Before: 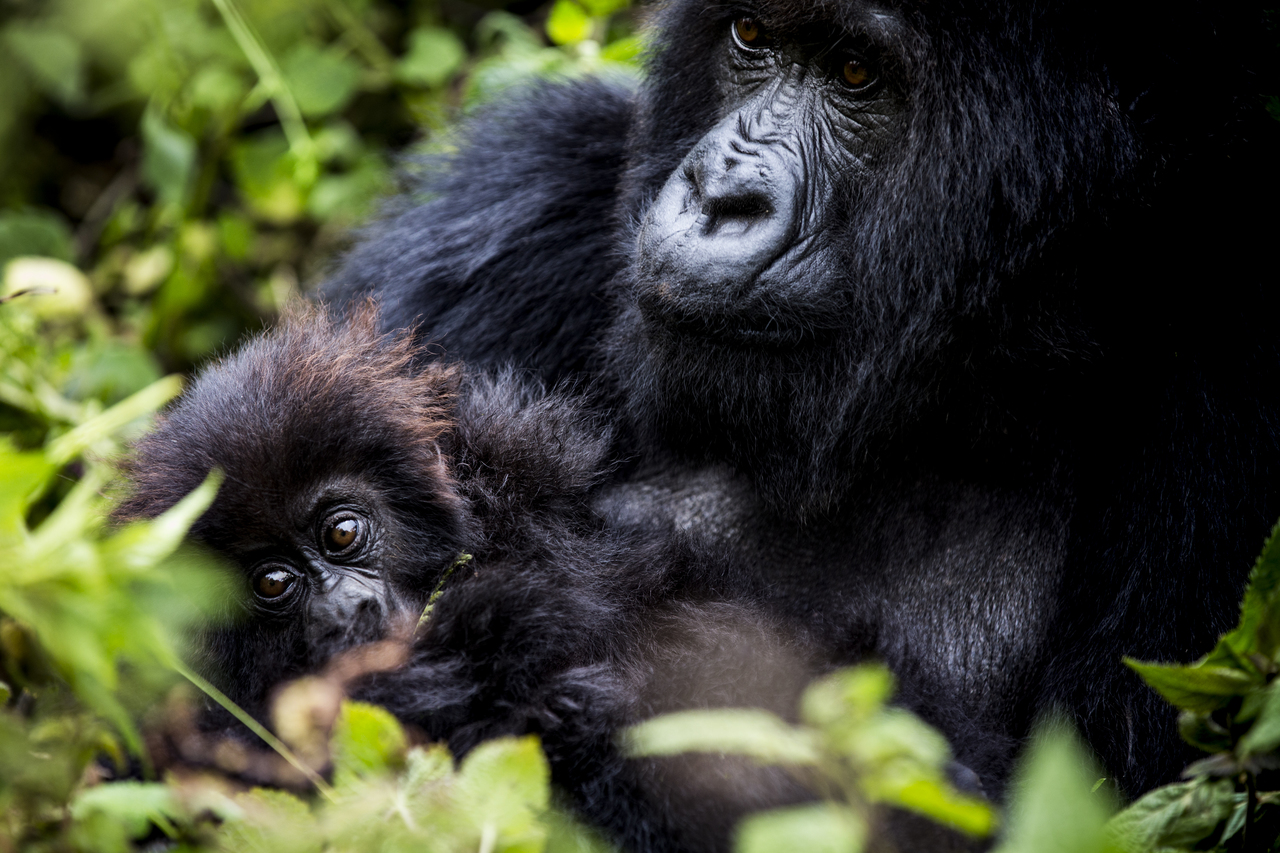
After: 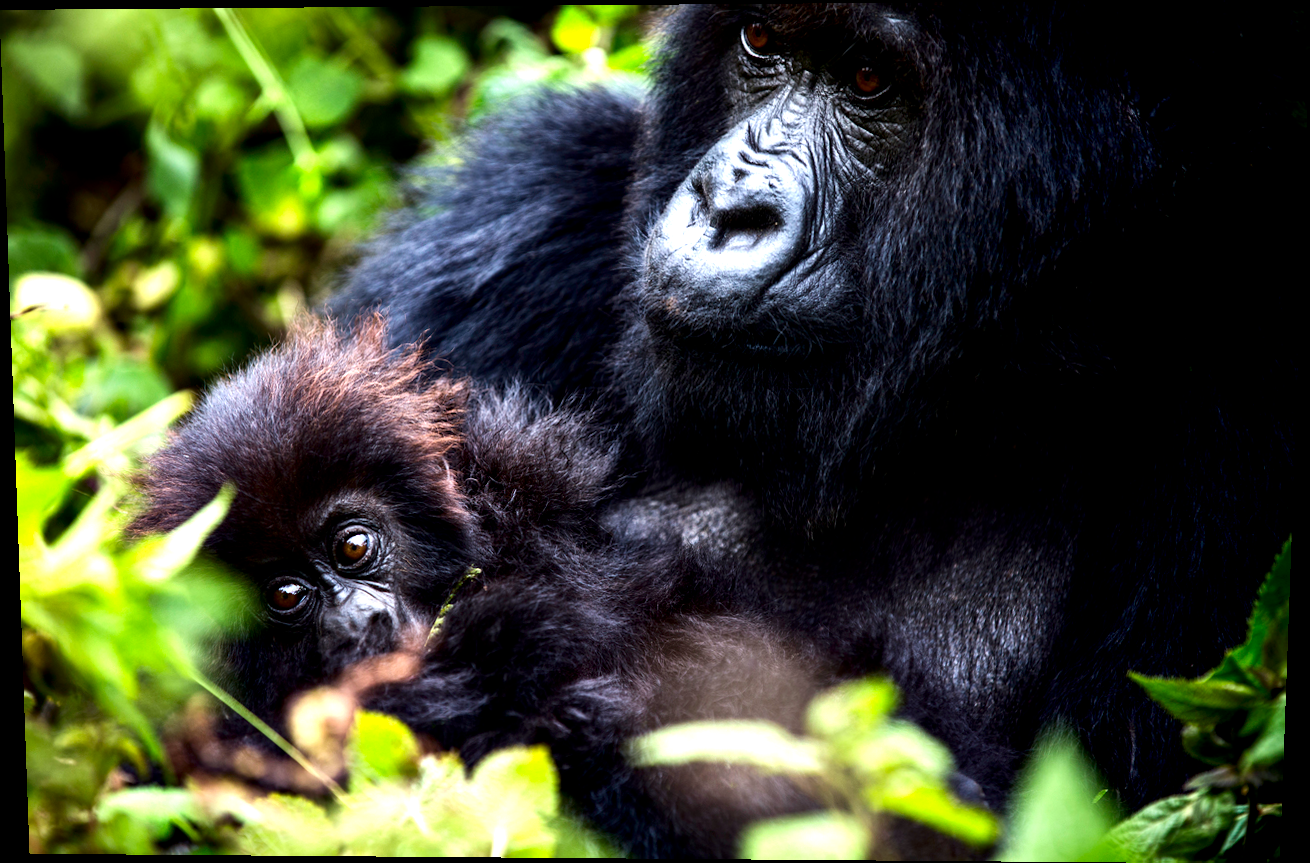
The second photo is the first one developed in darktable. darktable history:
rotate and perspective: lens shift (vertical) 0.048, lens shift (horizontal) -0.024, automatic cropping off
exposure: black level correction 0.001, exposure 0.955 EV, compensate exposure bias true, compensate highlight preservation false
contrast brightness saturation: contrast 0.07, brightness -0.14, saturation 0.11
